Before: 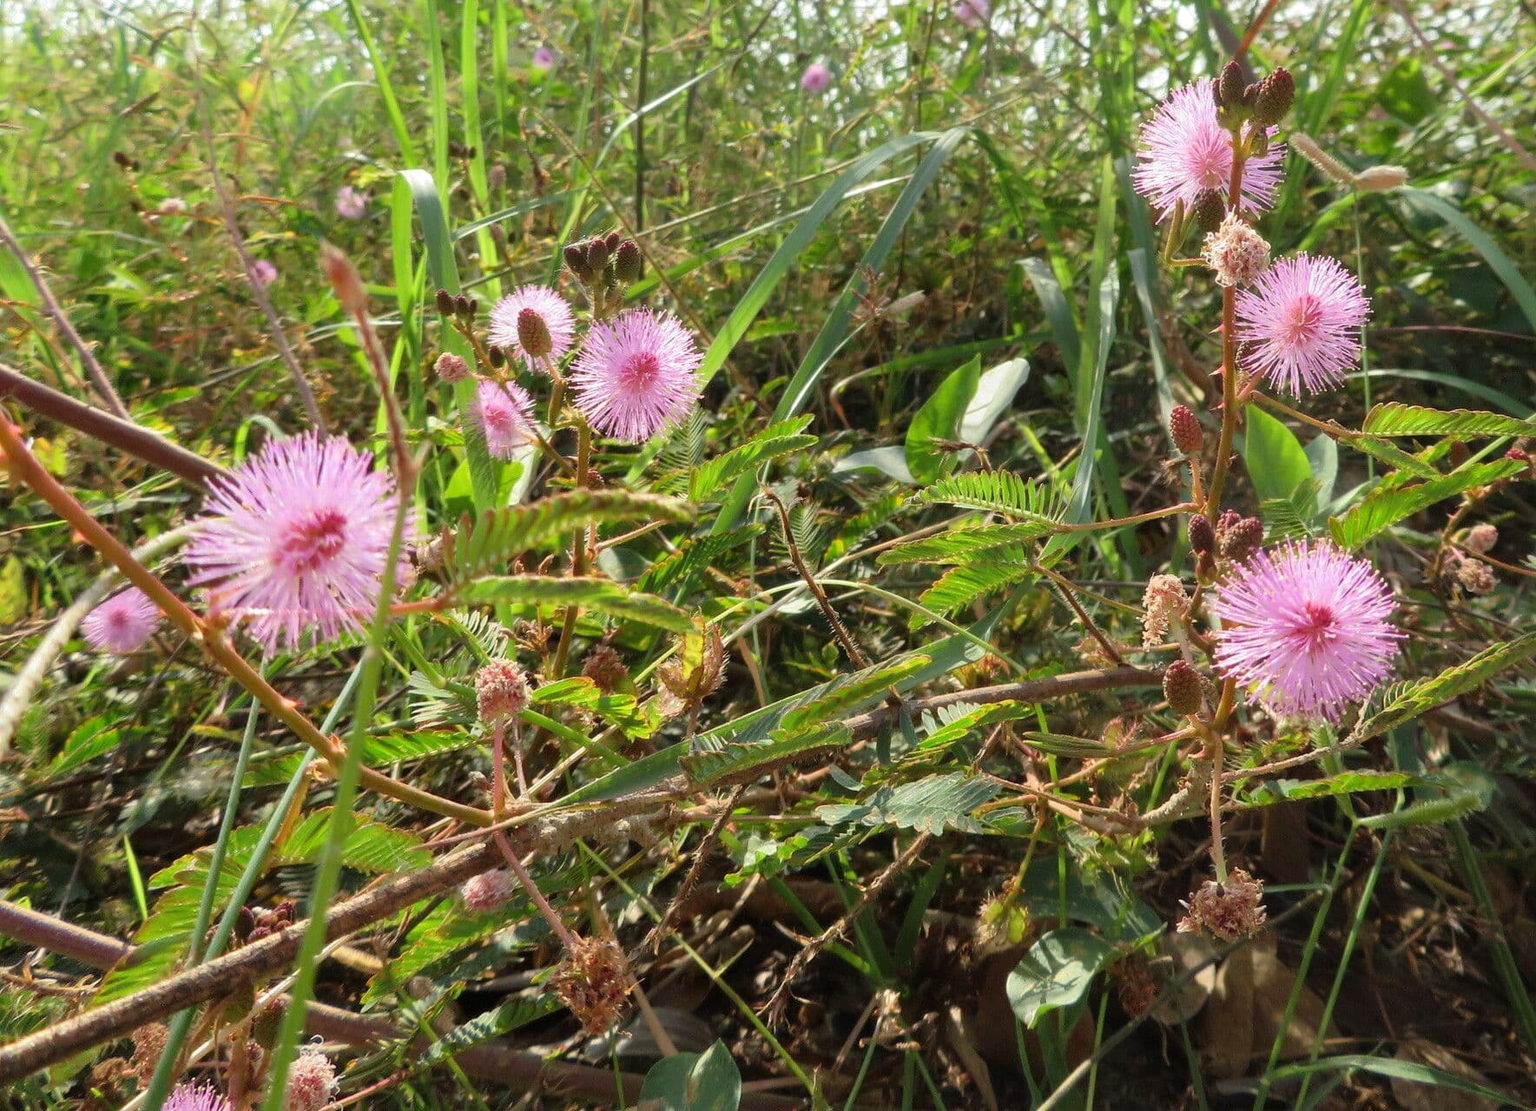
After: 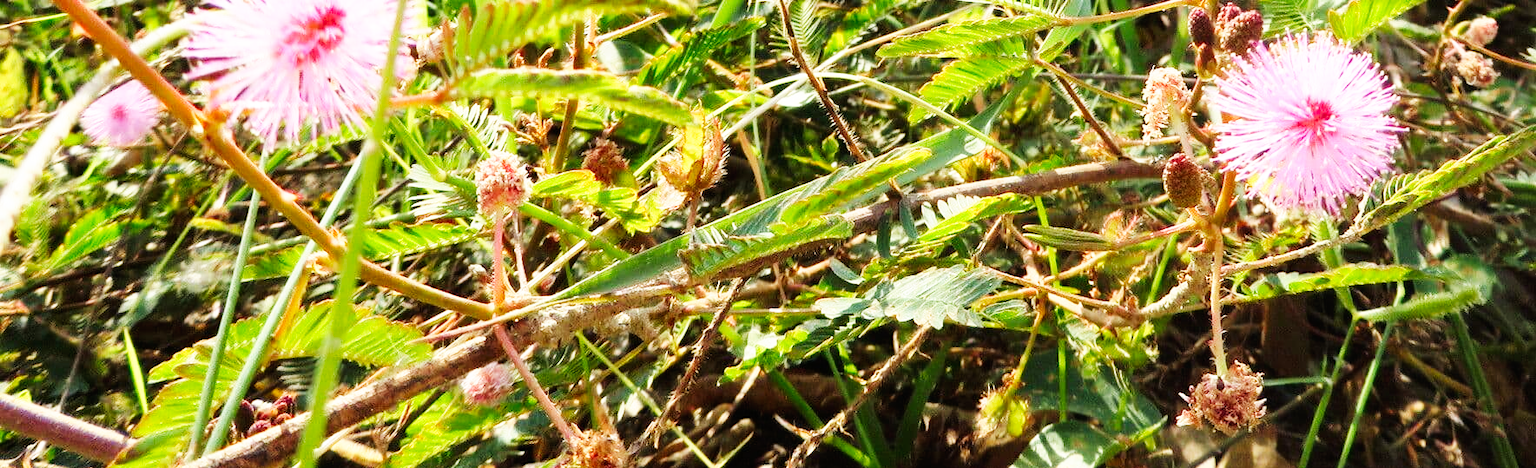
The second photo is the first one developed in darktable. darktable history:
crop: top 45.682%, bottom 12.177%
base curve: curves: ch0 [(0, 0) (0.007, 0.004) (0.027, 0.03) (0.046, 0.07) (0.207, 0.54) (0.442, 0.872) (0.673, 0.972) (1, 1)], preserve colors none
